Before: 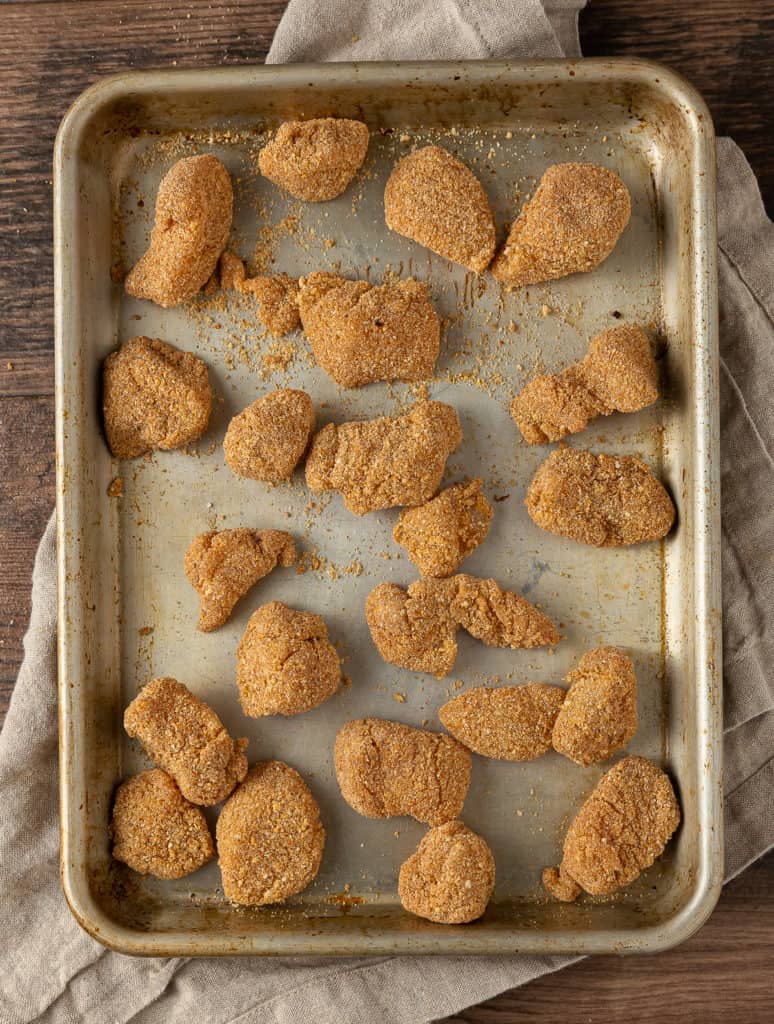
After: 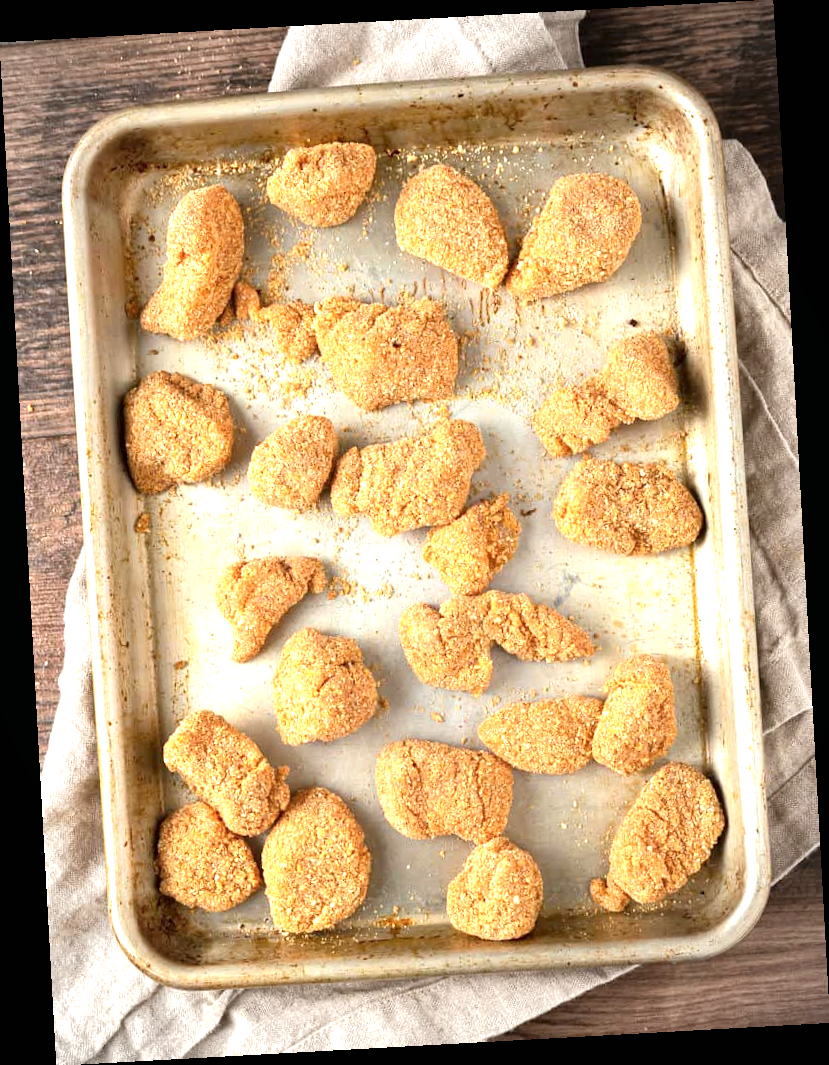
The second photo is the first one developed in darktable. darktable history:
levels: levels [0, 0.498, 1]
shadows and highlights: shadows -30, highlights 30
exposure: black level correction 0, exposure 1.45 EV, compensate exposure bias true, compensate highlight preservation false
white balance: emerald 1
rotate and perspective: rotation -3.18°, automatic cropping off
vignetting: unbound false
color calibration: x 0.355, y 0.367, temperature 4700.38 K
